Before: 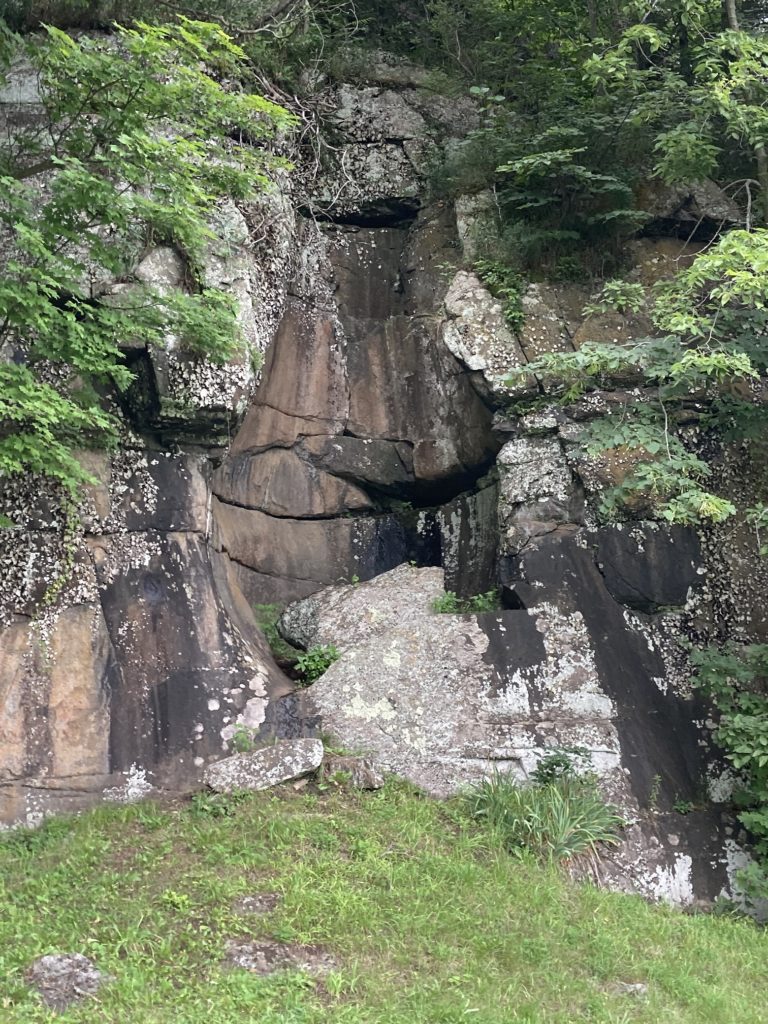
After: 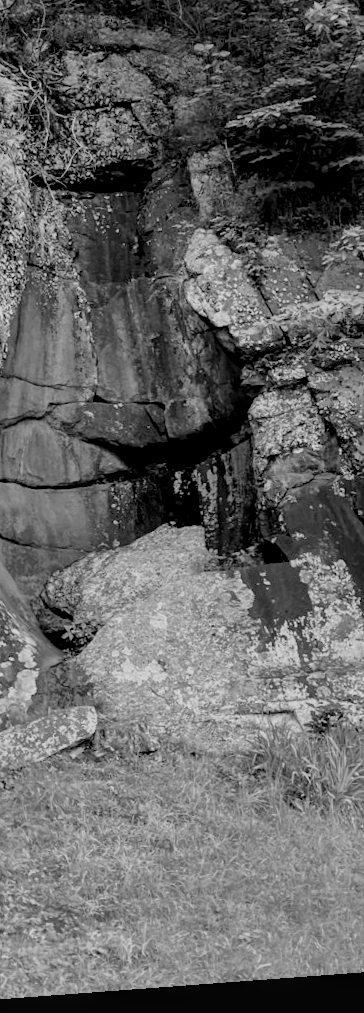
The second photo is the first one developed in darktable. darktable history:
filmic rgb: black relative exposure -4.4 EV, white relative exposure 5 EV, threshold 3 EV, hardness 2.23, latitude 40.06%, contrast 1.15, highlights saturation mix 10%, shadows ↔ highlights balance 1.04%, preserve chrominance RGB euclidean norm (legacy), color science v4 (2020), enable highlight reconstruction true
crop: left 33.452%, top 6.025%, right 23.155%
monochrome: a 16.01, b -2.65, highlights 0.52
rotate and perspective: rotation -4.25°, automatic cropping off
local contrast: on, module defaults
